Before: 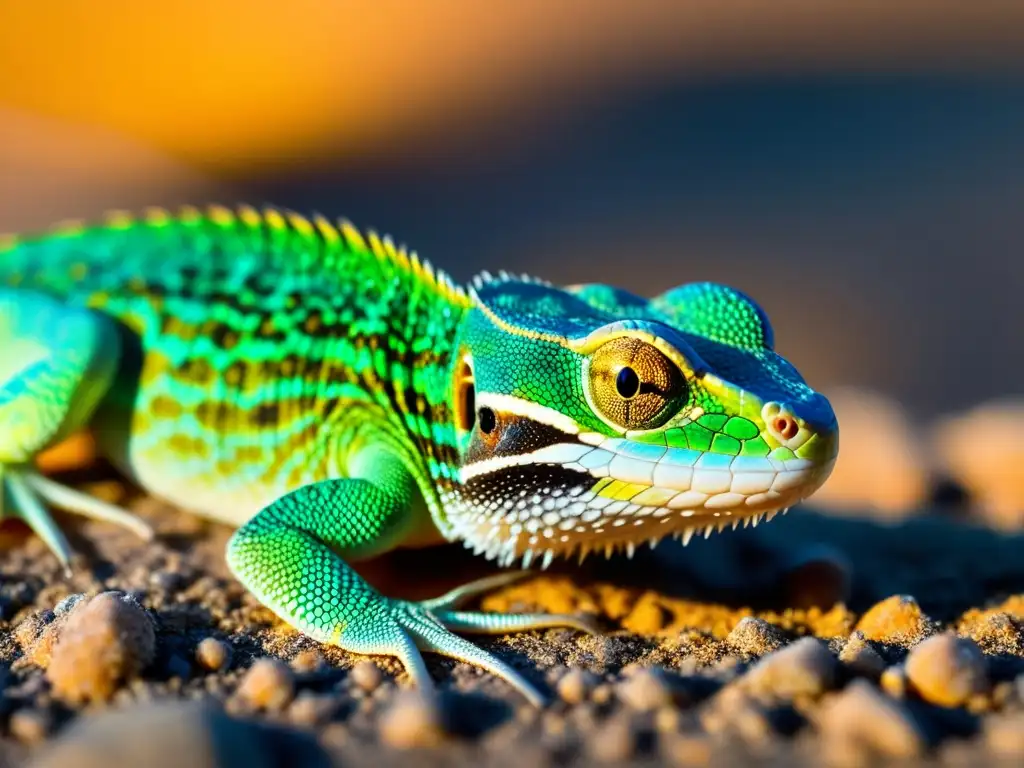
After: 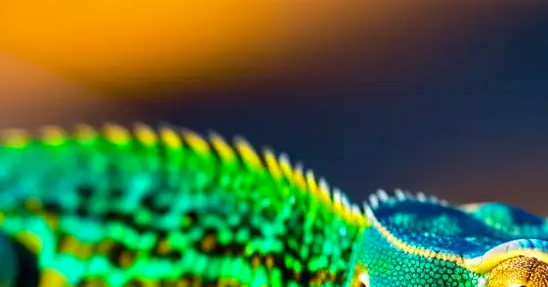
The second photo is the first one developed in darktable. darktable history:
haze removal: strength 0.296, distance 0.243, adaptive false
crop: left 10.233%, top 10.589%, right 36.186%, bottom 52.033%
